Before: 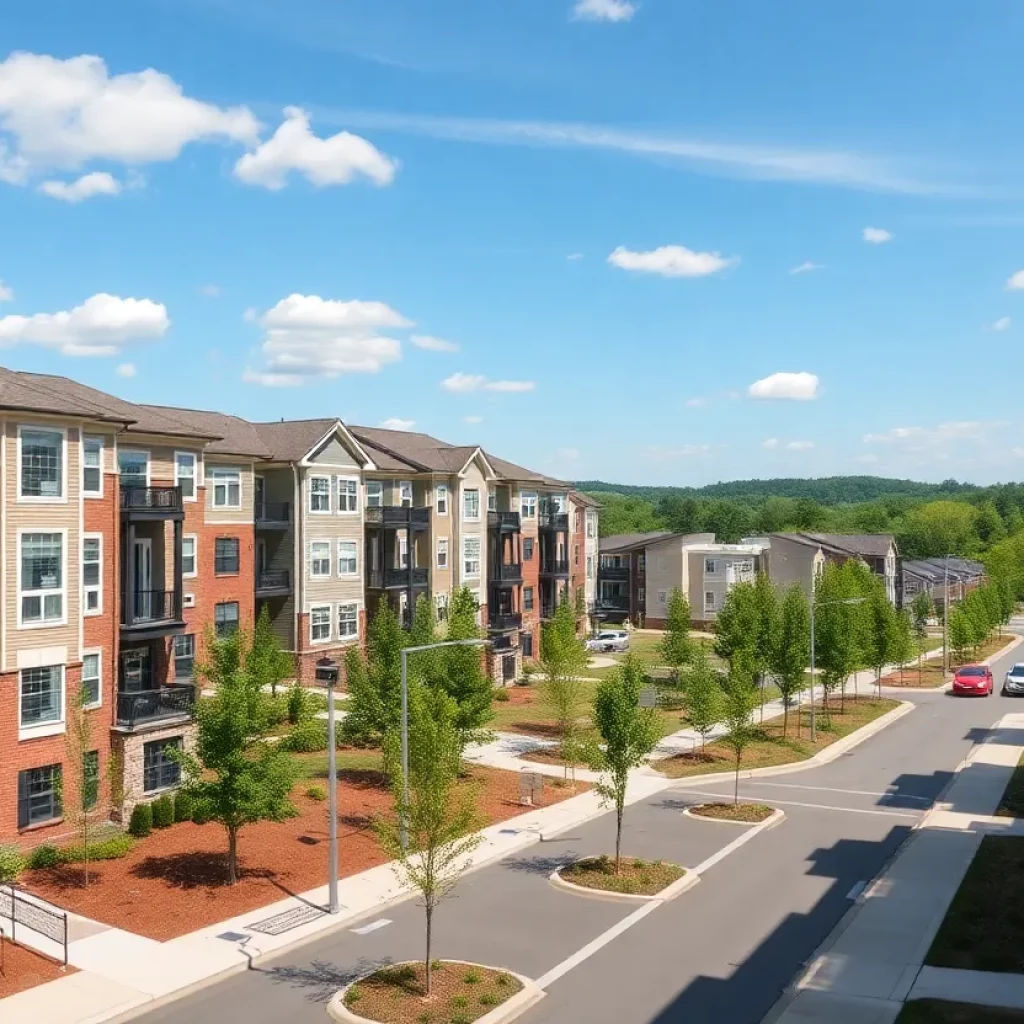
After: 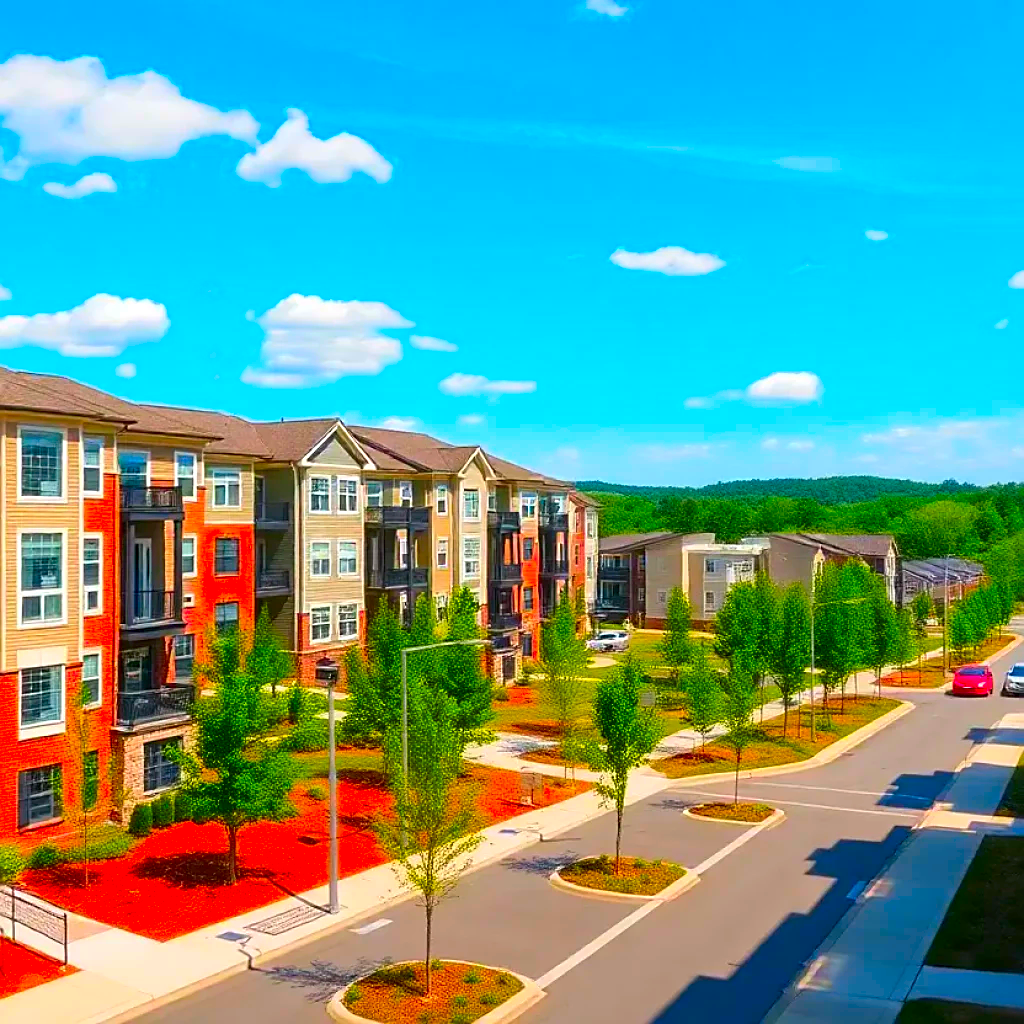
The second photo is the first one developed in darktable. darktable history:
color correction: highlights b* -0.012, saturation 2.98
sharpen: on, module defaults
